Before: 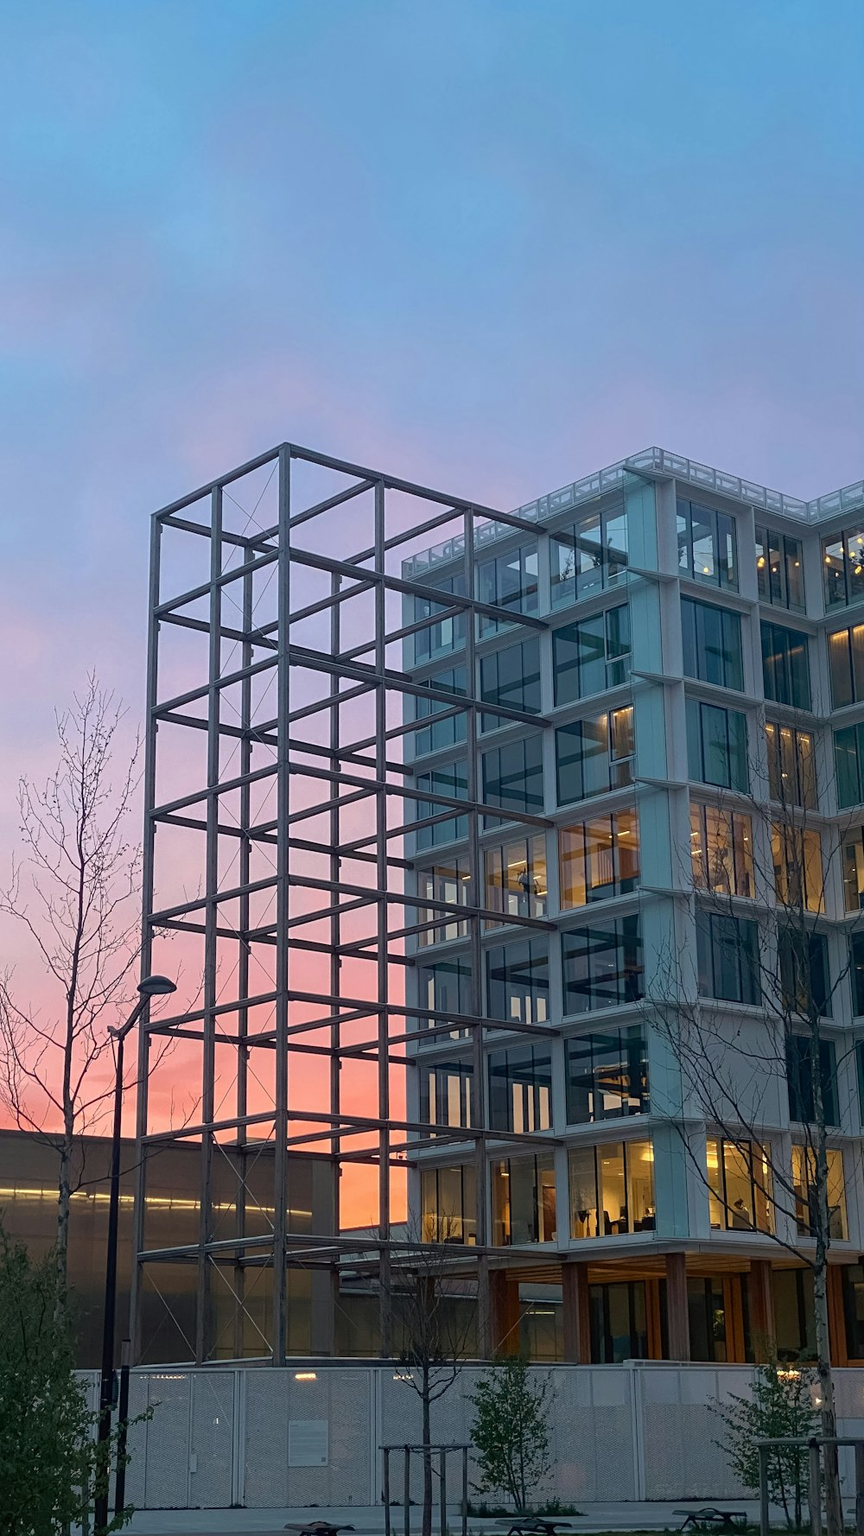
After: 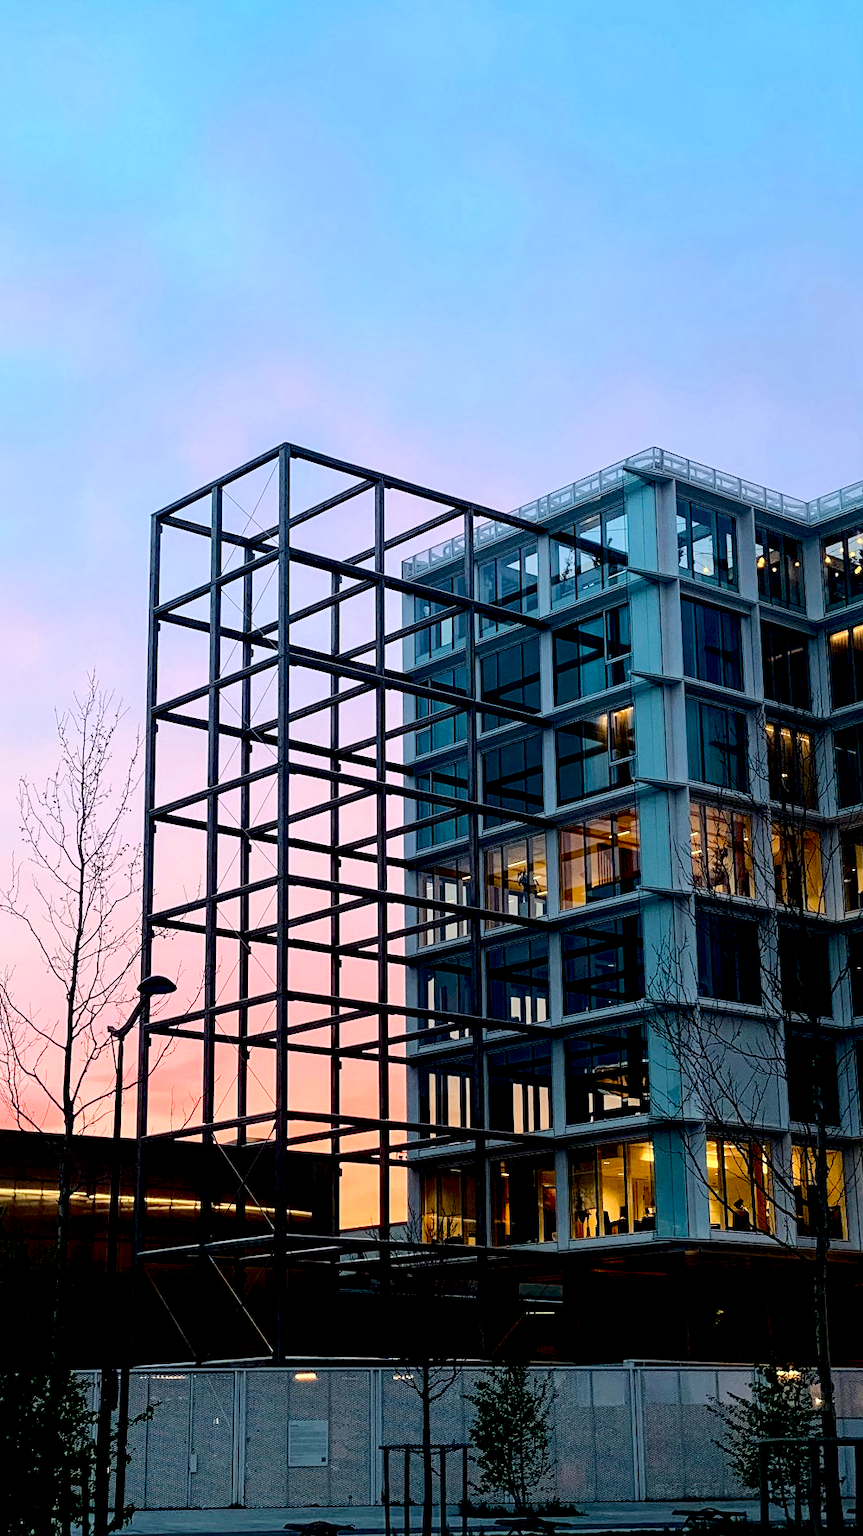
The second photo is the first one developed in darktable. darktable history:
color balance rgb: shadows lift › chroma 0.778%, shadows lift › hue 110.44°, linear chroma grading › global chroma -14.897%, perceptual saturation grading › global saturation 0.075%
color correction: highlights b* 0.054, saturation 1.11
exposure: black level correction 0.054, exposure -0.031 EV, compensate highlight preservation false
base curve: curves: ch0 [(0, 0) (0.028, 0.03) (0.121, 0.232) (0.46, 0.748) (0.859, 0.968) (1, 1)]
